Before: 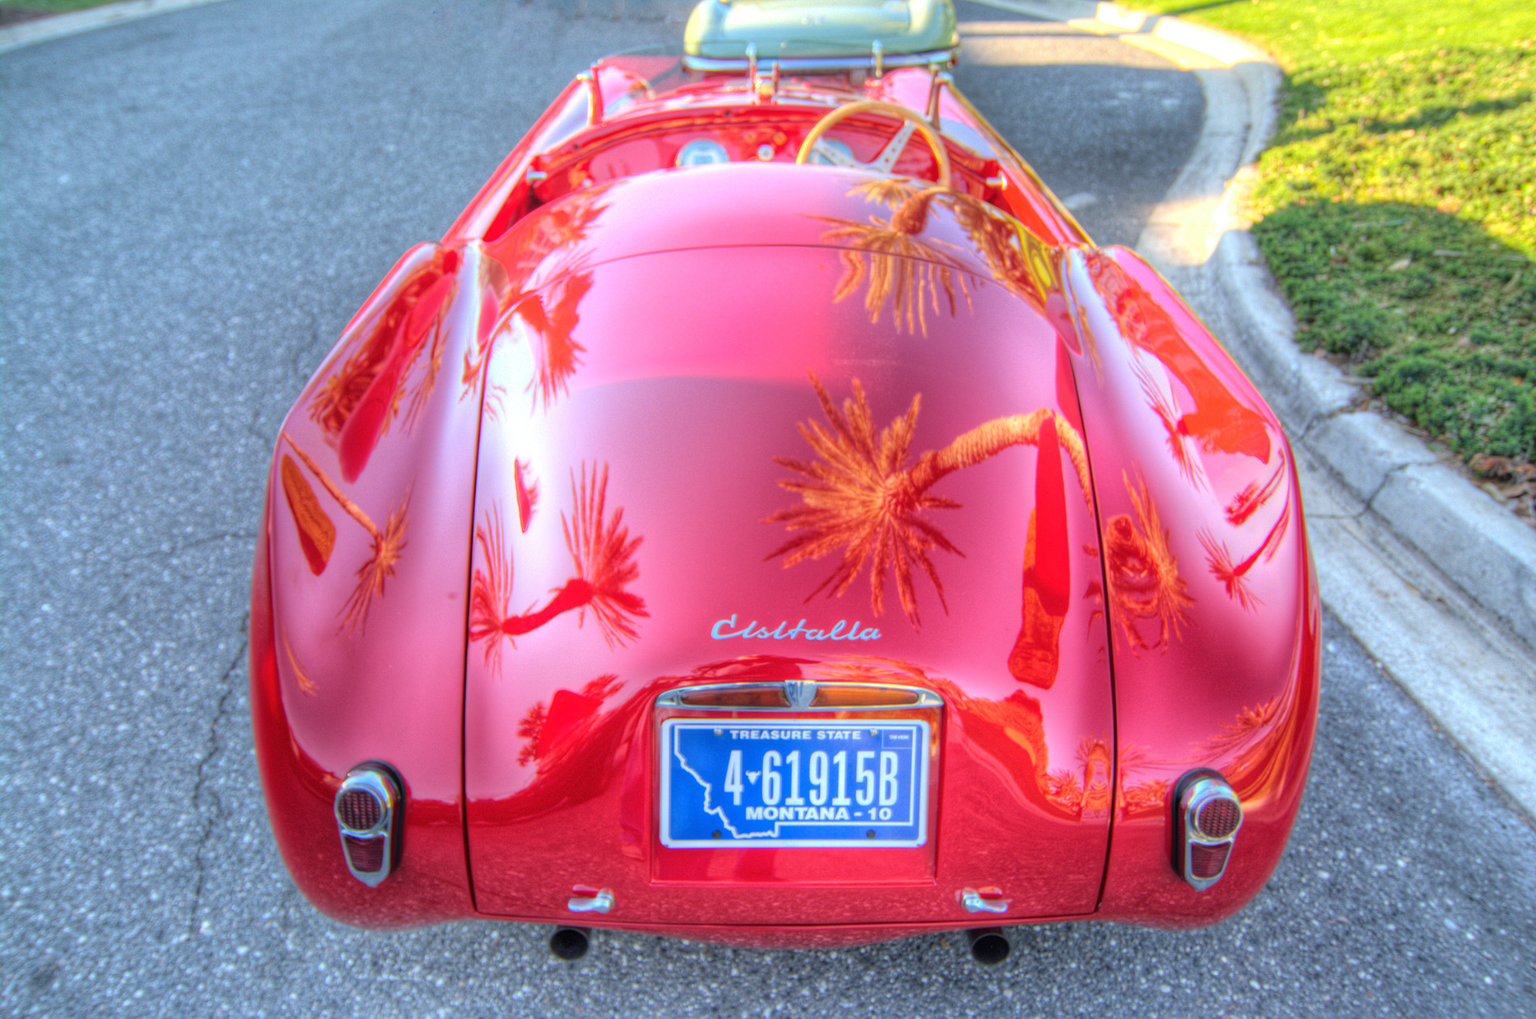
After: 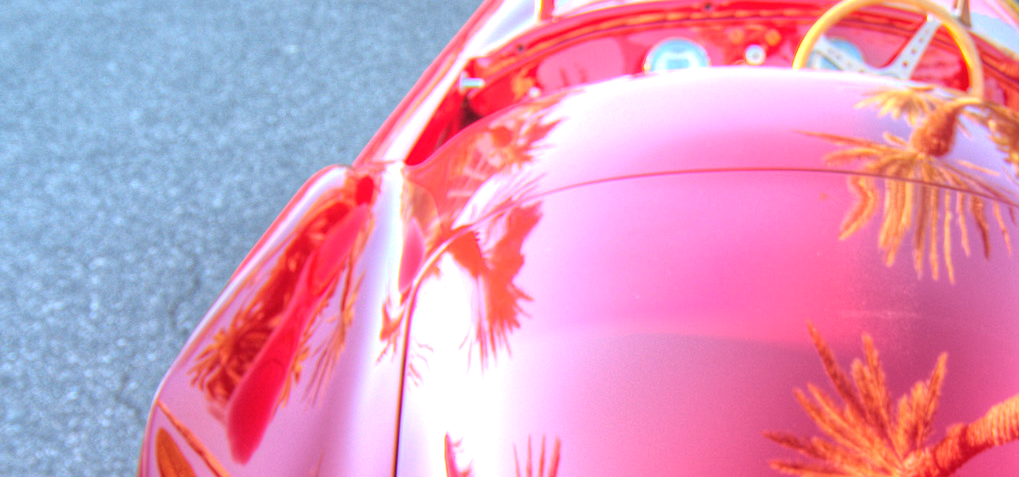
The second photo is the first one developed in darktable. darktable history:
exposure: exposure 0.426 EV, compensate highlight preservation false
crop: left 10.121%, top 10.631%, right 36.218%, bottom 51.526%
